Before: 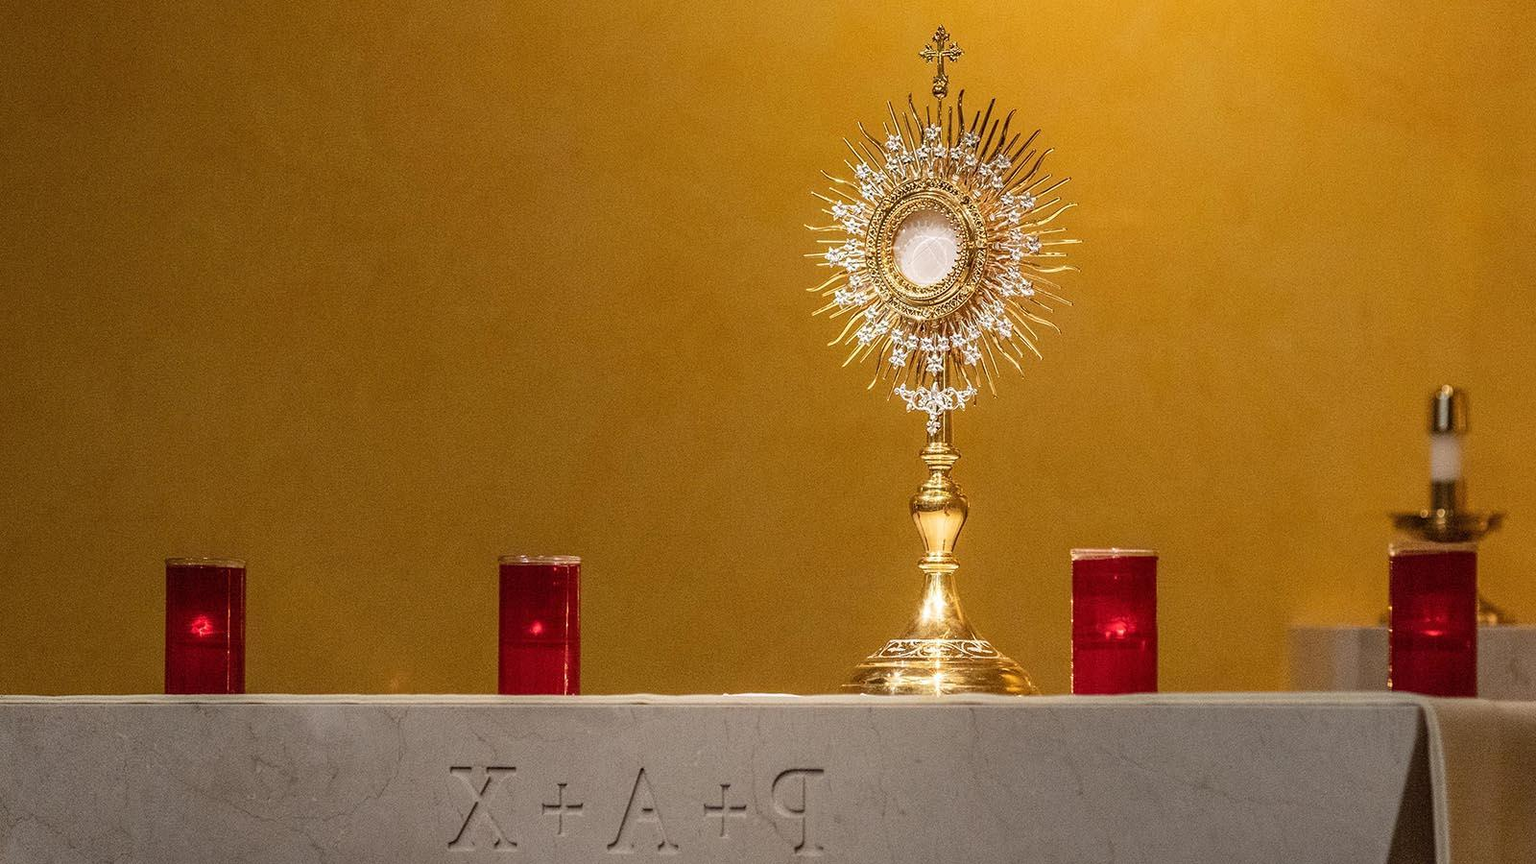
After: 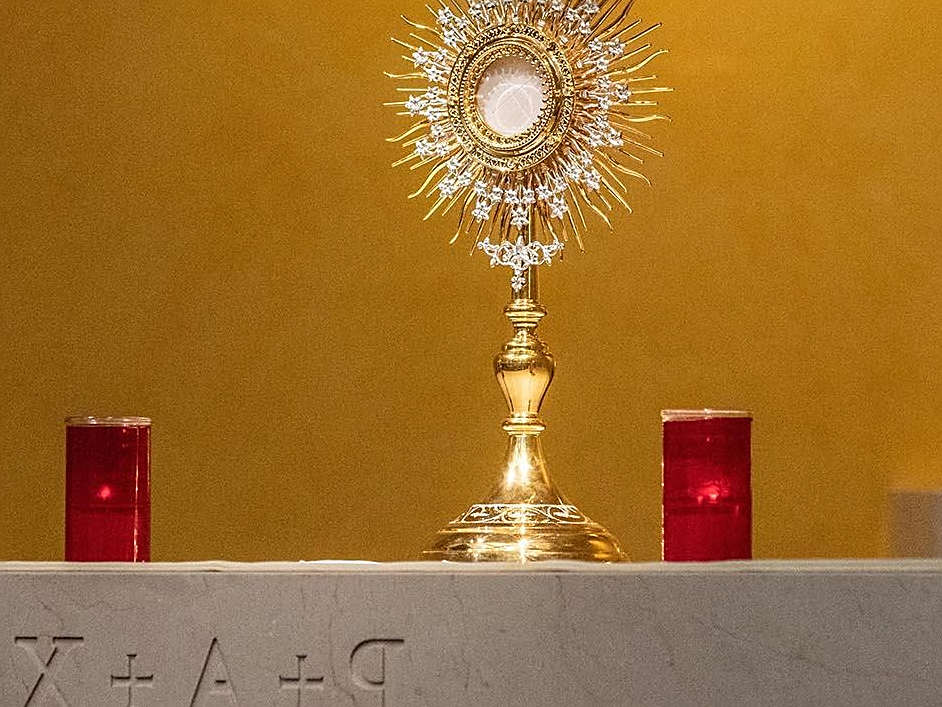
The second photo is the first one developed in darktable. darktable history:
sharpen: on, module defaults
crop and rotate: left 28.422%, top 18.038%, right 12.703%, bottom 3.306%
